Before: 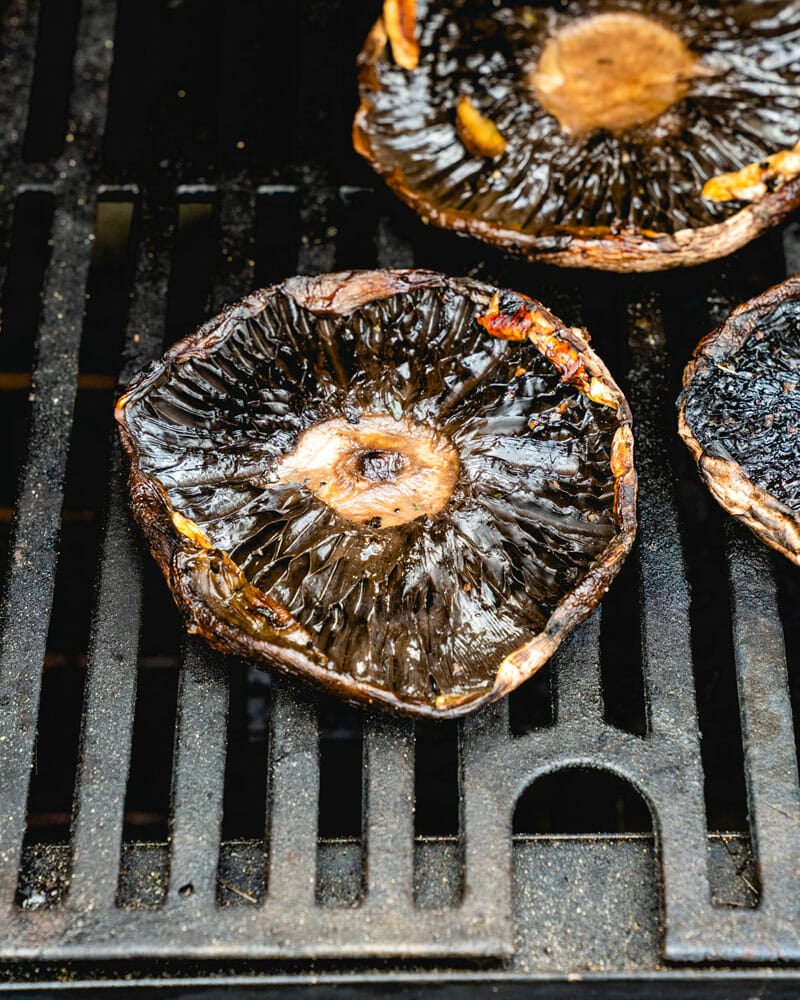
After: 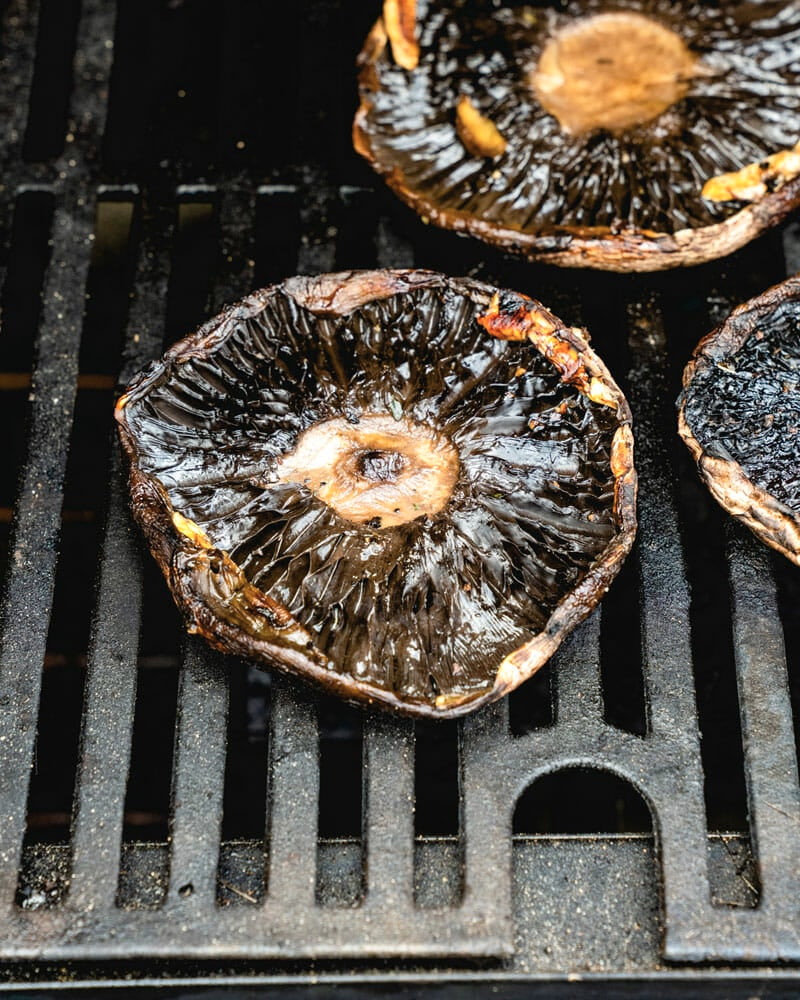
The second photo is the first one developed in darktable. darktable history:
color zones: curves: ch0 [(0, 0.425) (0.143, 0.422) (0.286, 0.42) (0.429, 0.419) (0.571, 0.419) (0.714, 0.42) (0.857, 0.422) (1, 0.425)]; ch1 [(0, 0.666) (0.143, 0.669) (0.286, 0.671) (0.429, 0.67) (0.571, 0.67) (0.714, 0.67) (0.857, 0.67) (1, 0.666)], mix -137.79%
